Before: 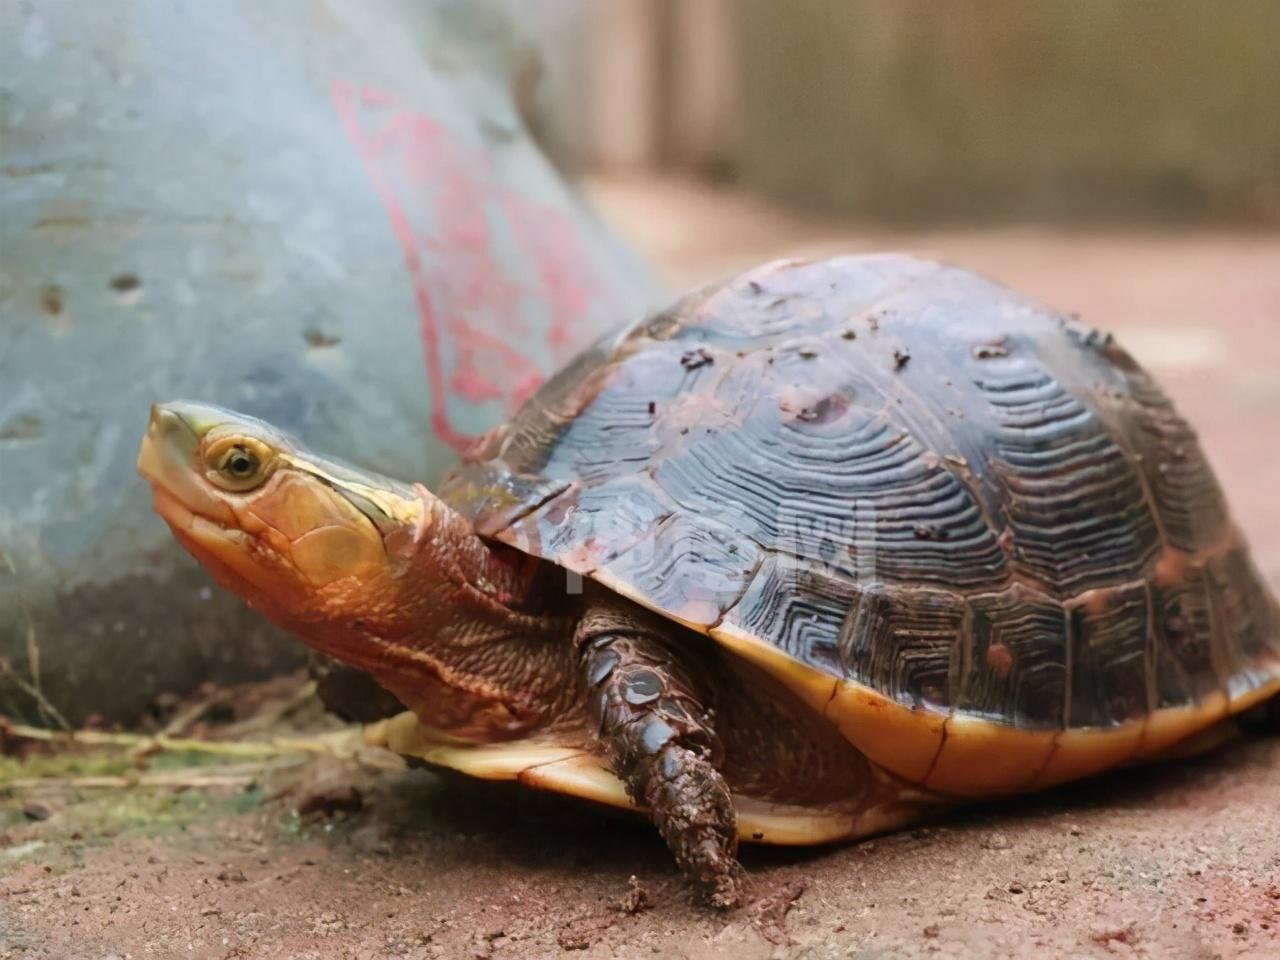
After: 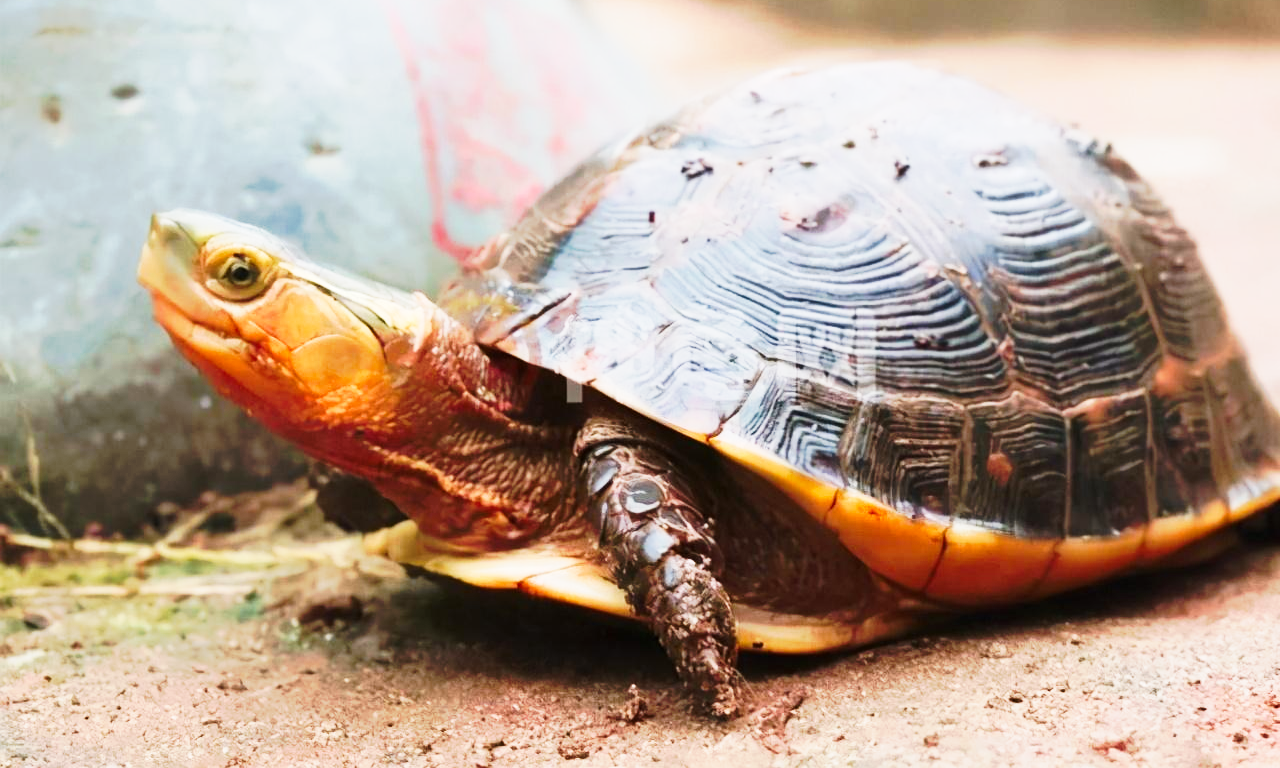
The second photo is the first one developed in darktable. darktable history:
crop and rotate: top 19.998%
tone equalizer: on, module defaults
tone curve: curves: ch0 [(0, 0) (0.003, 0.003) (0.011, 0.013) (0.025, 0.029) (0.044, 0.052) (0.069, 0.081) (0.1, 0.116) (0.136, 0.158) (0.177, 0.207) (0.224, 0.268) (0.277, 0.373) (0.335, 0.465) (0.399, 0.565) (0.468, 0.674) (0.543, 0.79) (0.623, 0.853) (0.709, 0.918) (0.801, 0.956) (0.898, 0.977) (1, 1)], preserve colors none
